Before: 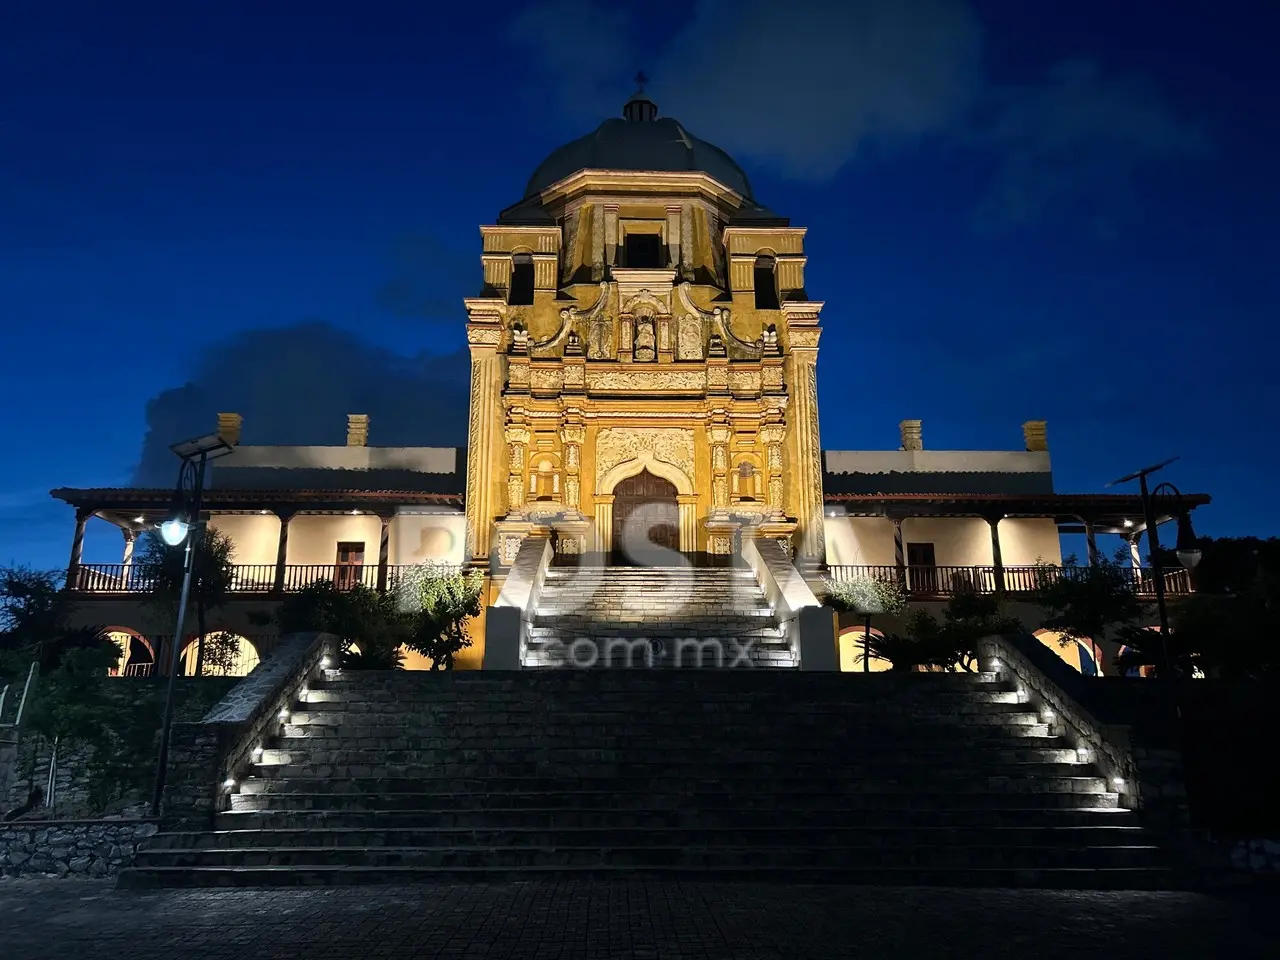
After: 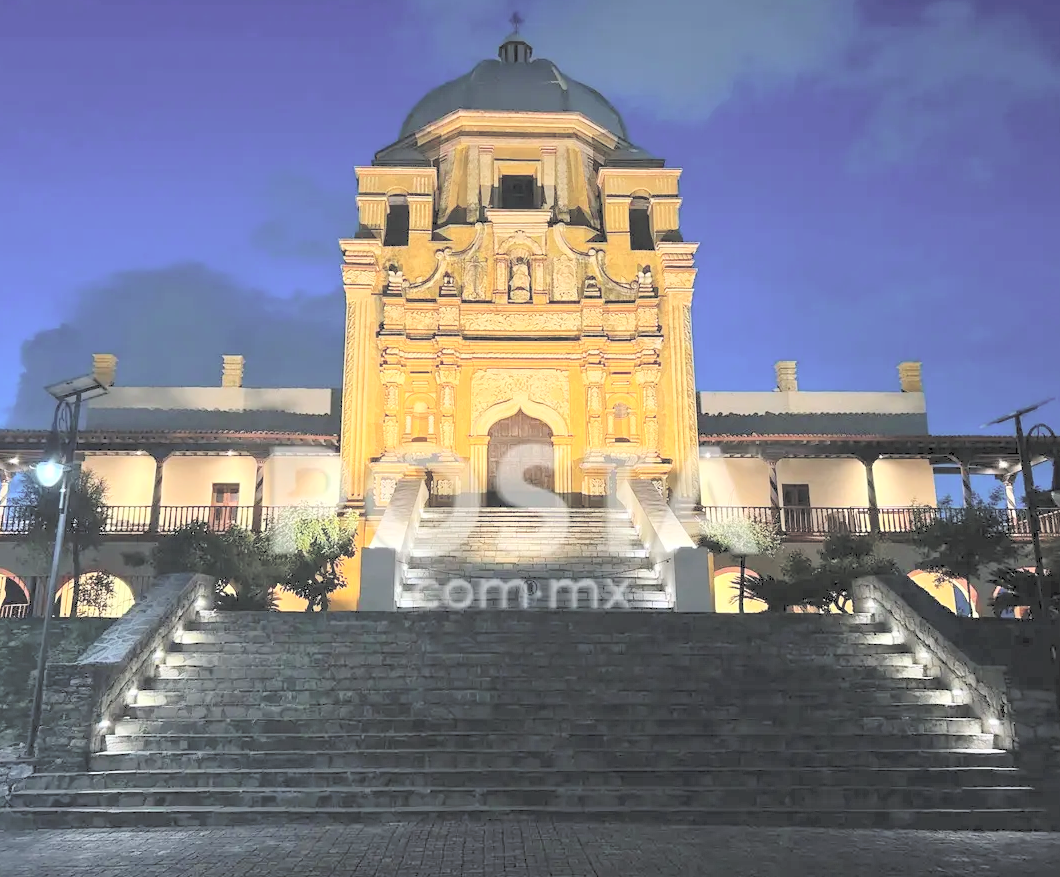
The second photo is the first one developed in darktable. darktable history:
contrast brightness saturation: brightness 0.981
crop: left 9.813%, top 6.242%, right 7.35%, bottom 2.359%
tone curve: curves: ch0 [(0, 0) (0.15, 0.17) (0.452, 0.437) (0.611, 0.588) (0.751, 0.749) (1, 1)]; ch1 [(0, 0) (0.325, 0.327) (0.413, 0.442) (0.475, 0.467) (0.512, 0.522) (0.541, 0.55) (0.617, 0.612) (0.695, 0.697) (1, 1)]; ch2 [(0, 0) (0.386, 0.397) (0.452, 0.459) (0.505, 0.498) (0.536, 0.546) (0.574, 0.571) (0.633, 0.653) (1, 1)], color space Lab, linked channels, preserve colors none
